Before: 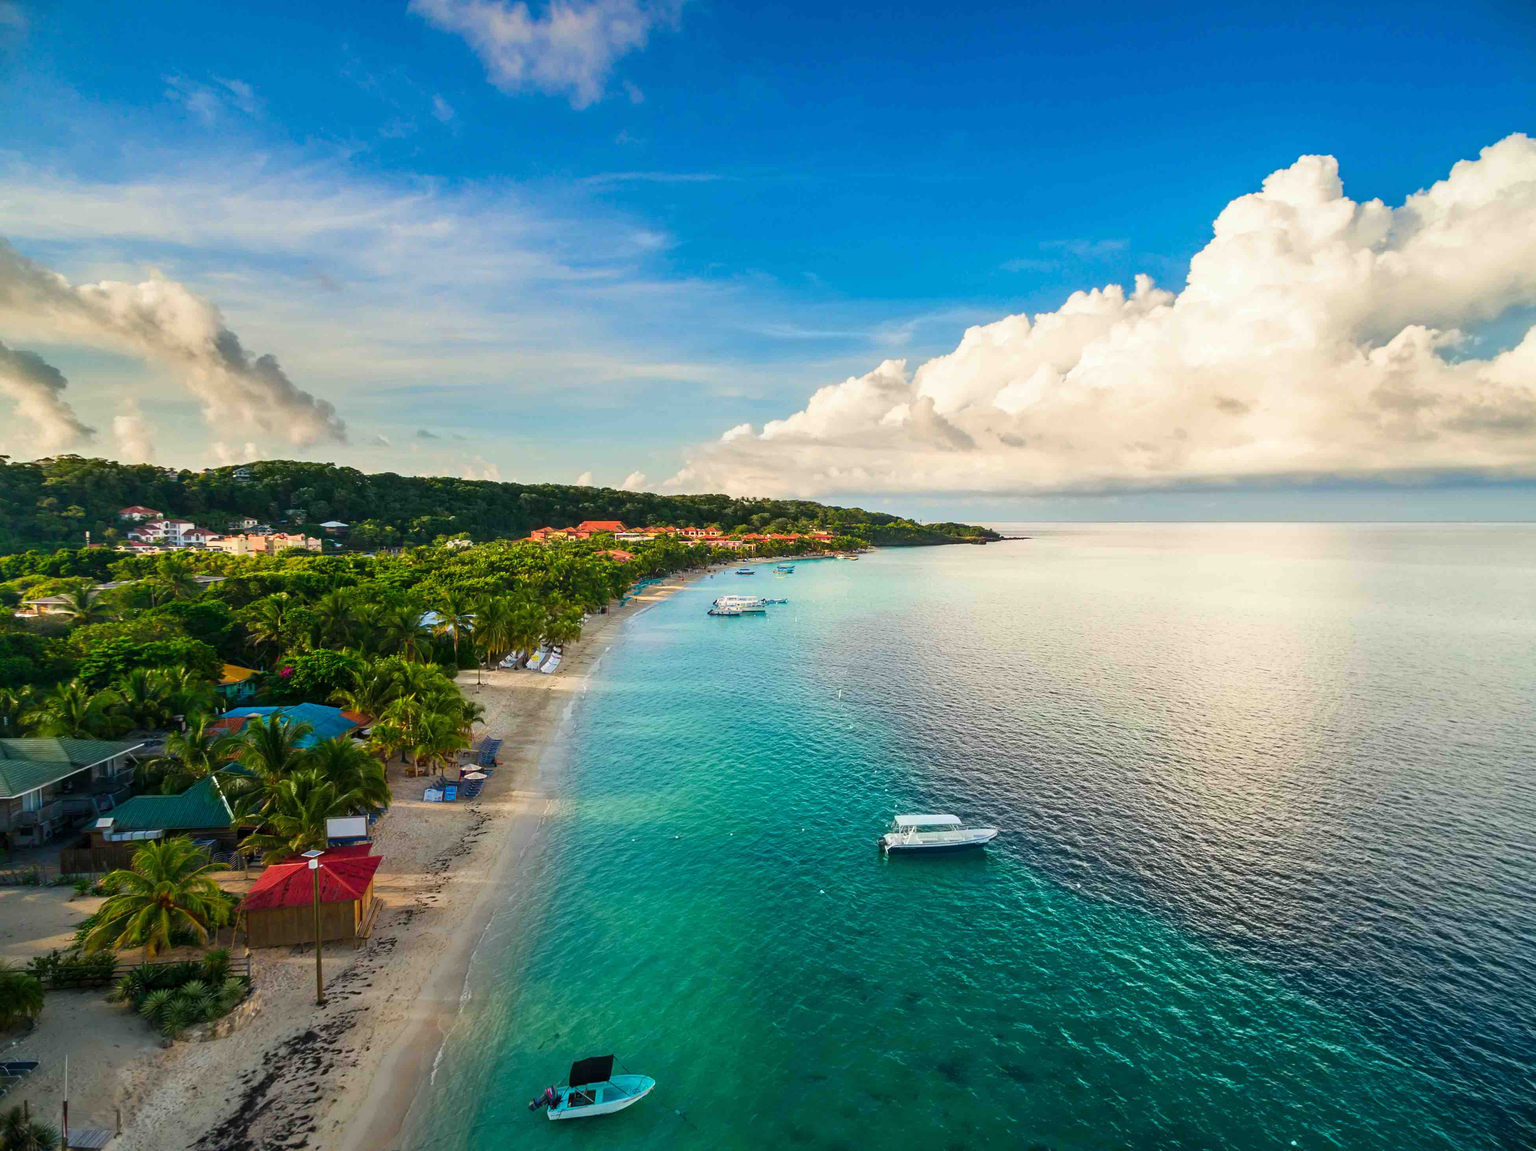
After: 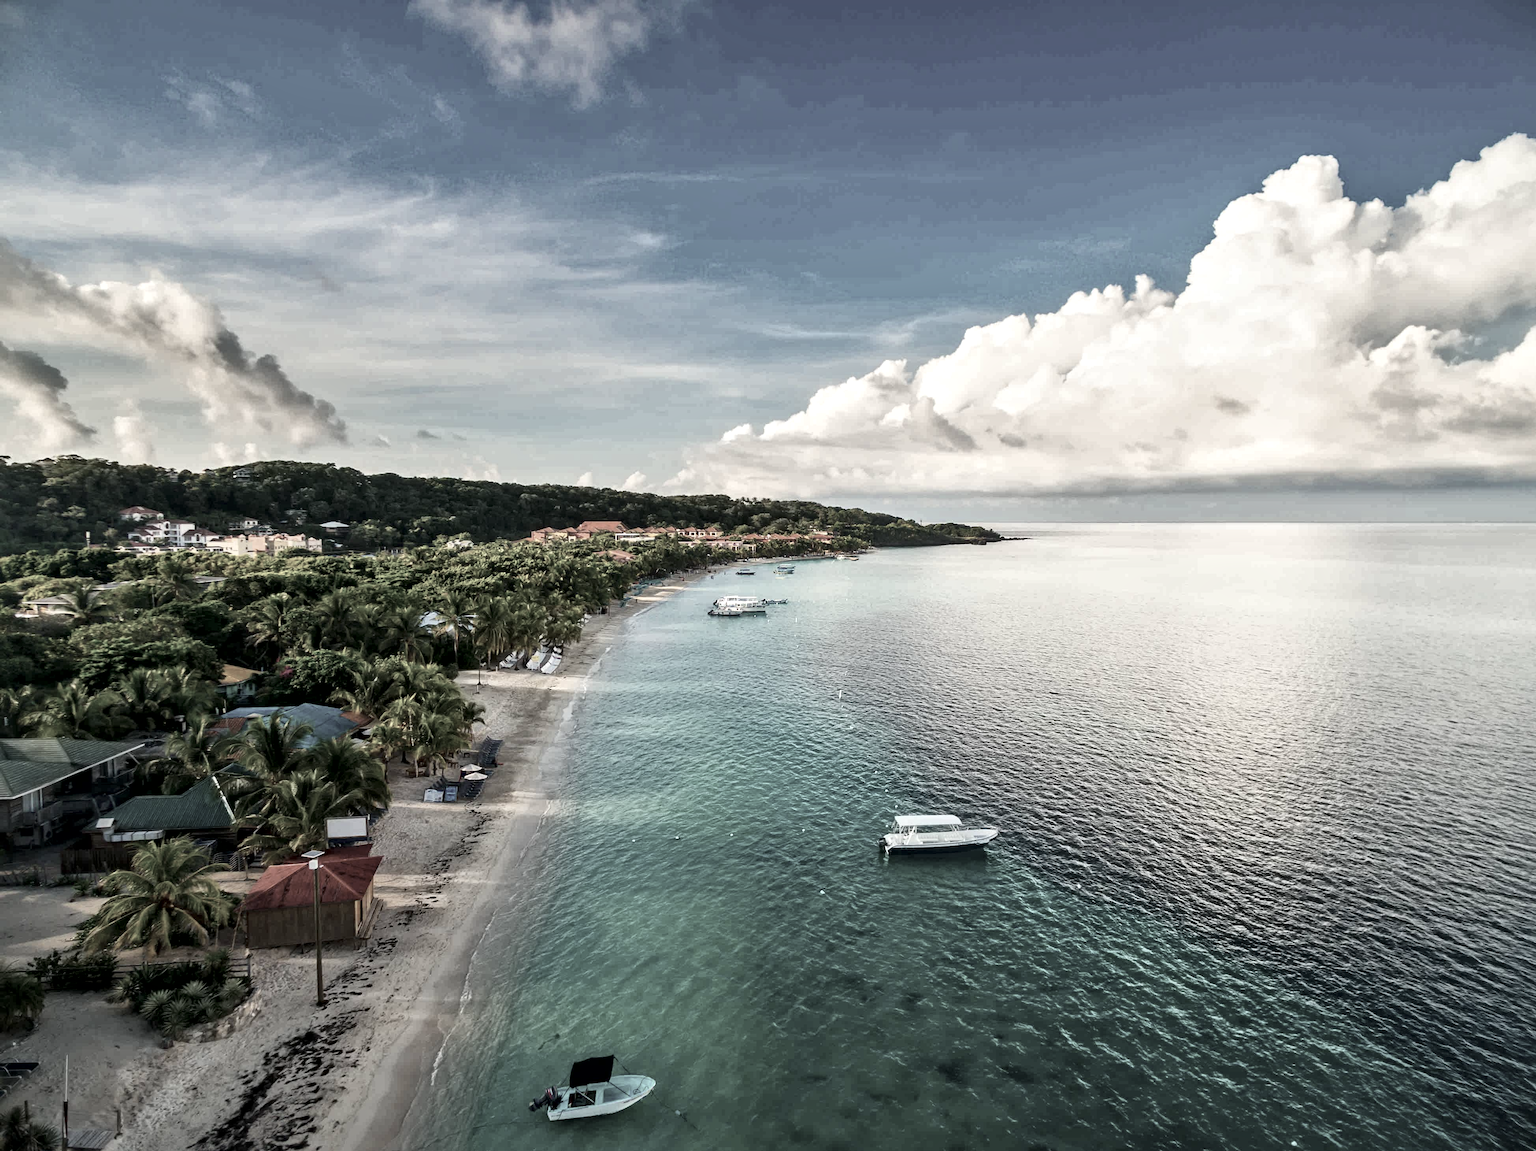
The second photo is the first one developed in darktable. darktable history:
color zones: curves: ch1 [(0, 0.153) (0.143, 0.15) (0.286, 0.151) (0.429, 0.152) (0.571, 0.152) (0.714, 0.151) (0.857, 0.151) (1, 0.153)]
tone curve: curves: ch0 [(0, 0) (0.003, 0.01) (0.011, 0.015) (0.025, 0.023) (0.044, 0.037) (0.069, 0.055) (0.1, 0.08) (0.136, 0.114) (0.177, 0.155) (0.224, 0.201) (0.277, 0.254) (0.335, 0.319) (0.399, 0.387) (0.468, 0.459) (0.543, 0.544) (0.623, 0.634) (0.709, 0.731) (0.801, 0.827) (0.898, 0.921) (1, 1)], color space Lab, independent channels, preserve colors none
local contrast: mode bilateral grid, contrast 25, coarseness 60, detail 151%, midtone range 0.2
